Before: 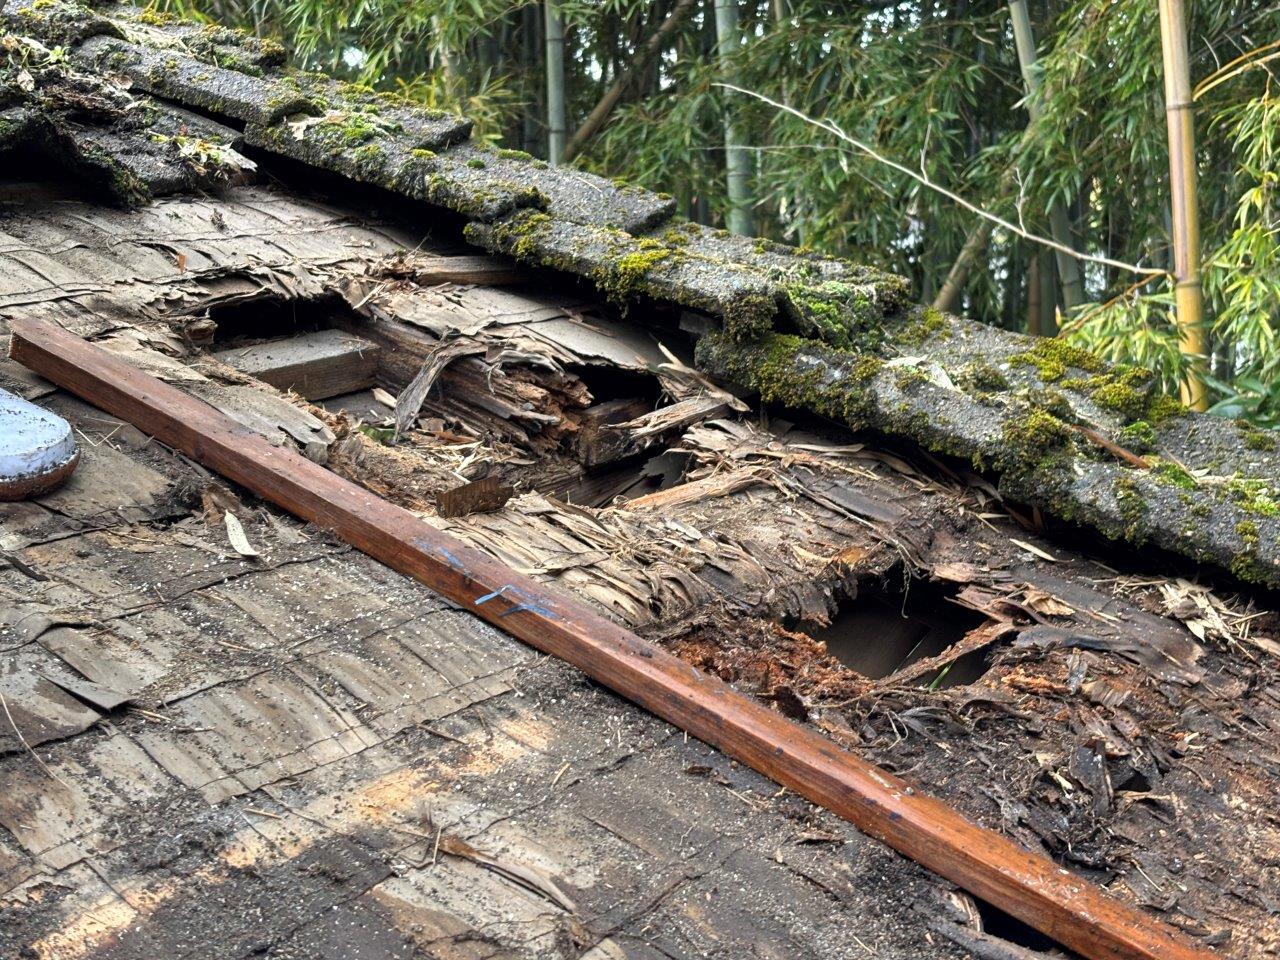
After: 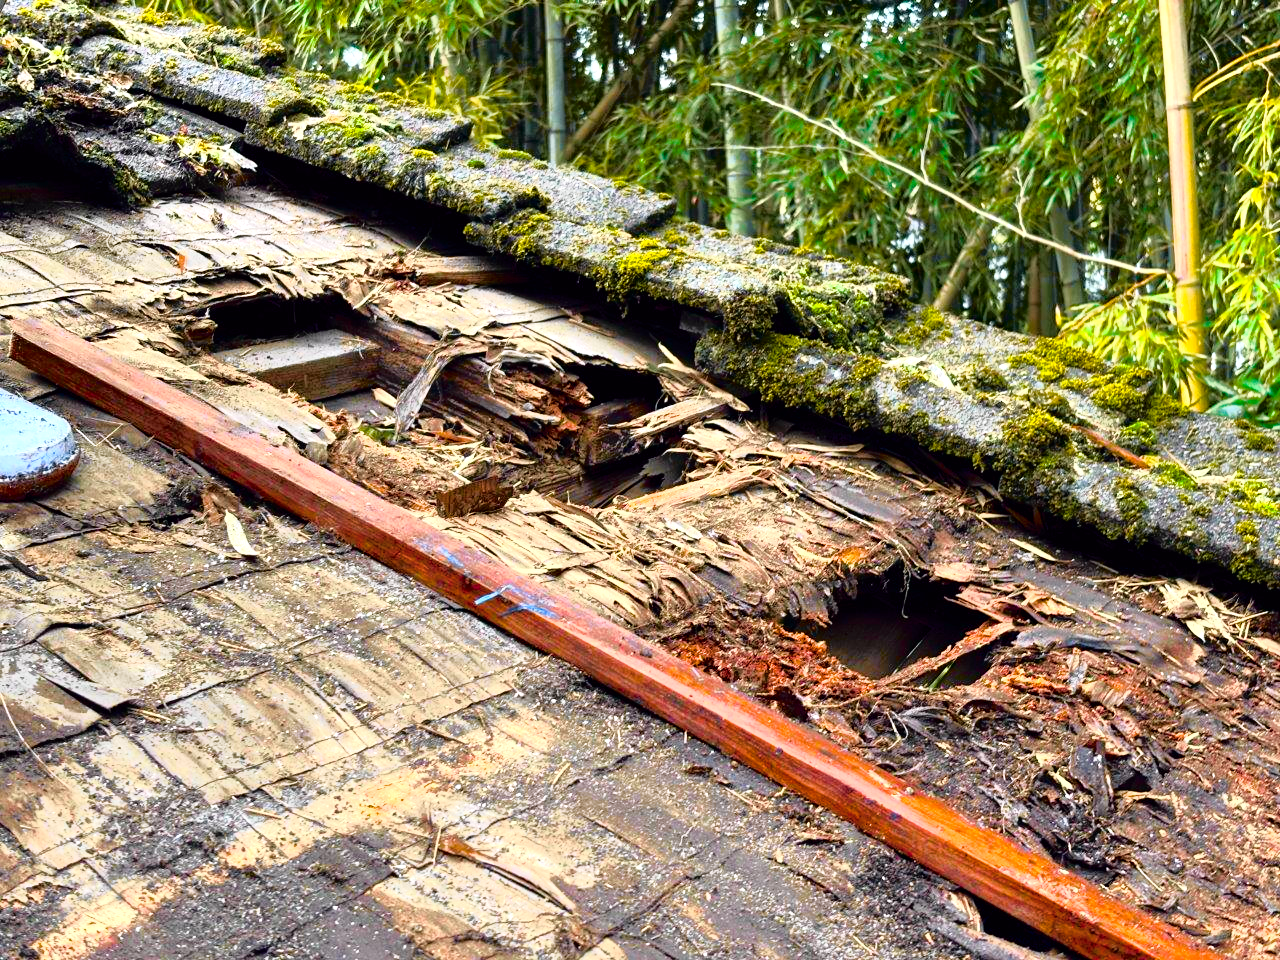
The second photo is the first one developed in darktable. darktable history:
color balance rgb: linear chroma grading › shadows 10%, linear chroma grading › highlights 10%, linear chroma grading › global chroma 15%, linear chroma grading › mid-tones 15%, perceptual saturation grading › global saturation 40%, perceptual saturation grading › highlights -25%, perceptual saturation grading › mid-tones 35%, perceptual saturation grading › shadows 35%, perceptual brilliance grading › global brilliance 11.29%, global vibrance 11.29%
tone curve: curves: ch0 [(0, 0) (0.105, 0.044) (0.195, 0.128) (0.283, 0.283) (0.384, 0.404) (0.485, 0.531) (0.638, 0.681) (0.795, 0.879) (1, 0.977)]; ch1 [(0, 0) (0.161, 0.092) (0.35, 0.33) (0.379, 0.401) (0.456, 0.469) (0.498, 0.503) (0.531, 0.537) (0.596, 0.621) (0.635, 0.671) (1, 1)]; ch2 [(0, 0) (0.371, 0.362) (0.437, 0.437) (0.483, 0.484) (0.53, 0.515) (0.56, 0.58) (0.622, 0.606) (1, 1)], color space Lab, independent channels, preserve colors none
